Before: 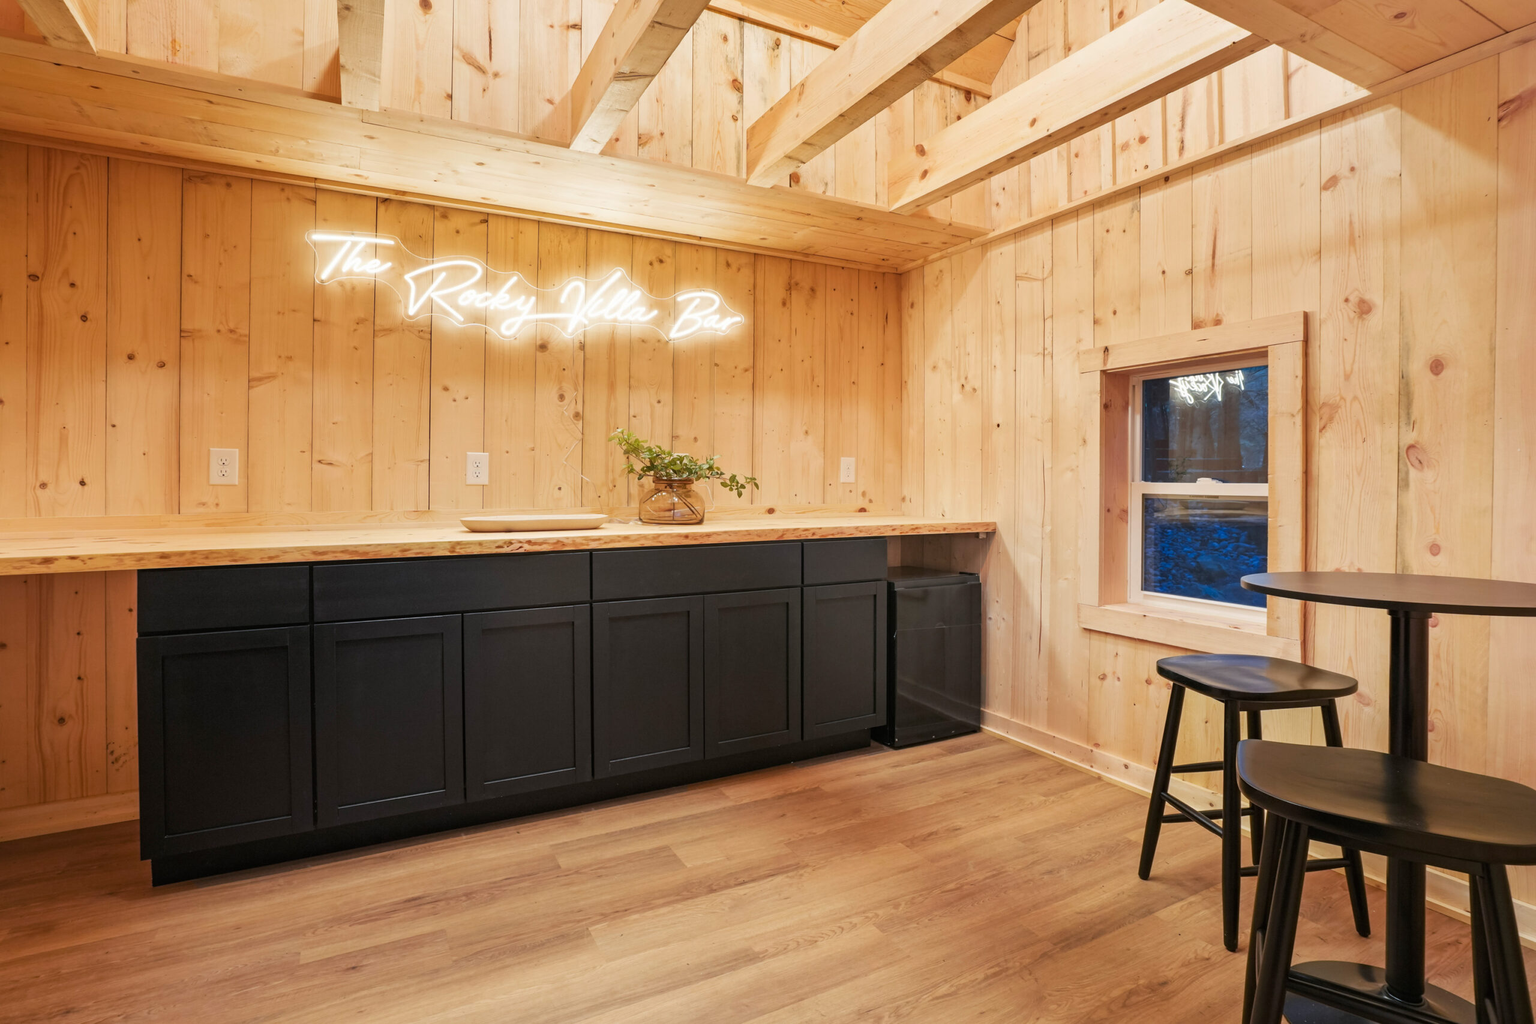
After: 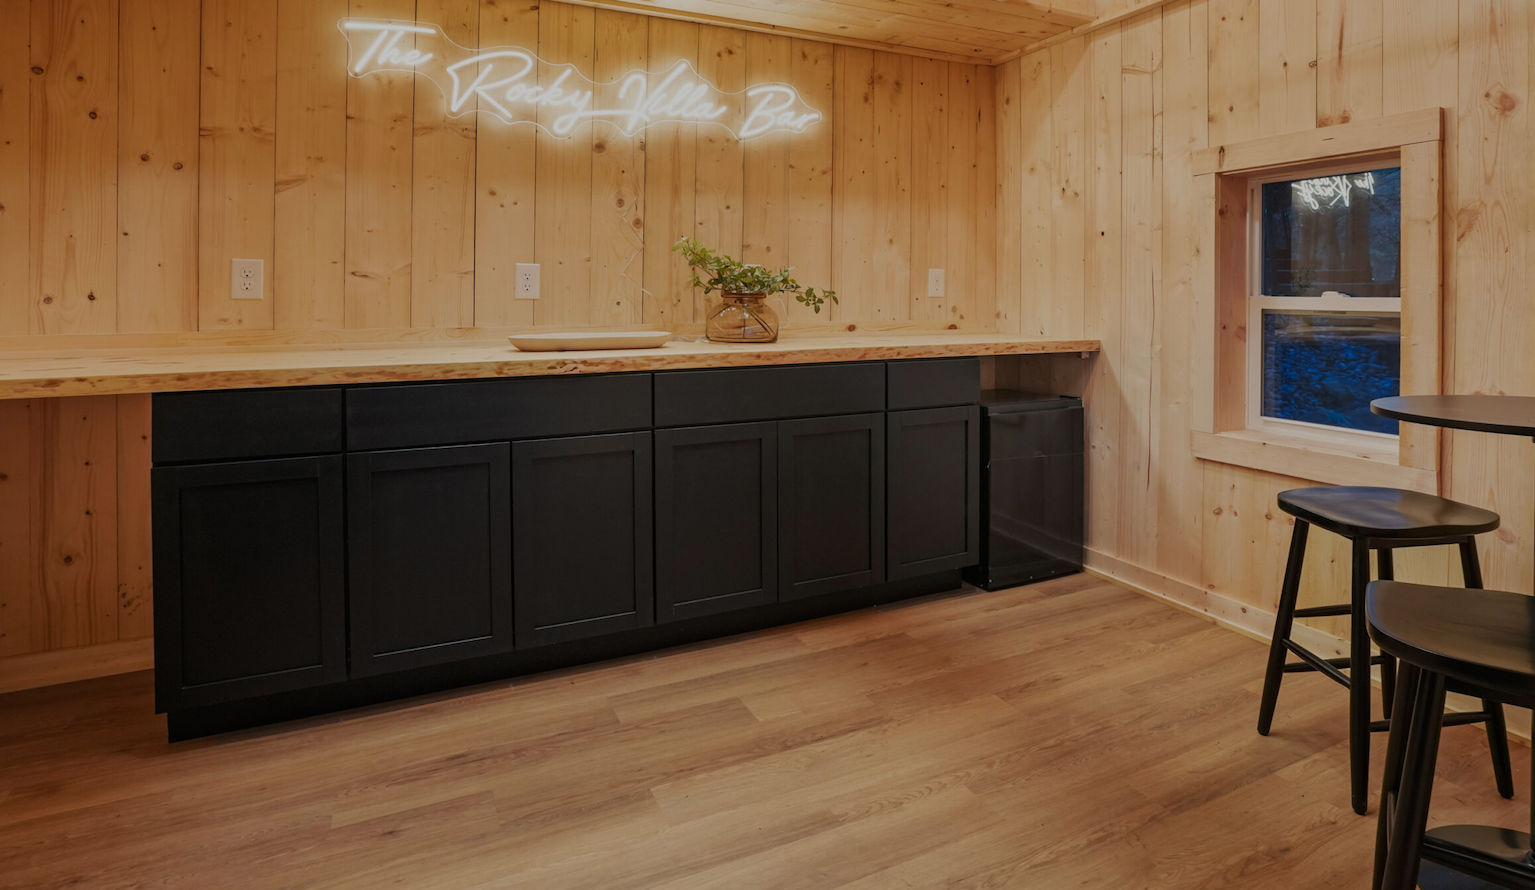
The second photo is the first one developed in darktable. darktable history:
exposure: black level correction 0, exposure 1.1 EV, compensate exposure bias true, compensate highlight preservation false
crop: top 20.916%, right 9.437%, bottom 0.316%
